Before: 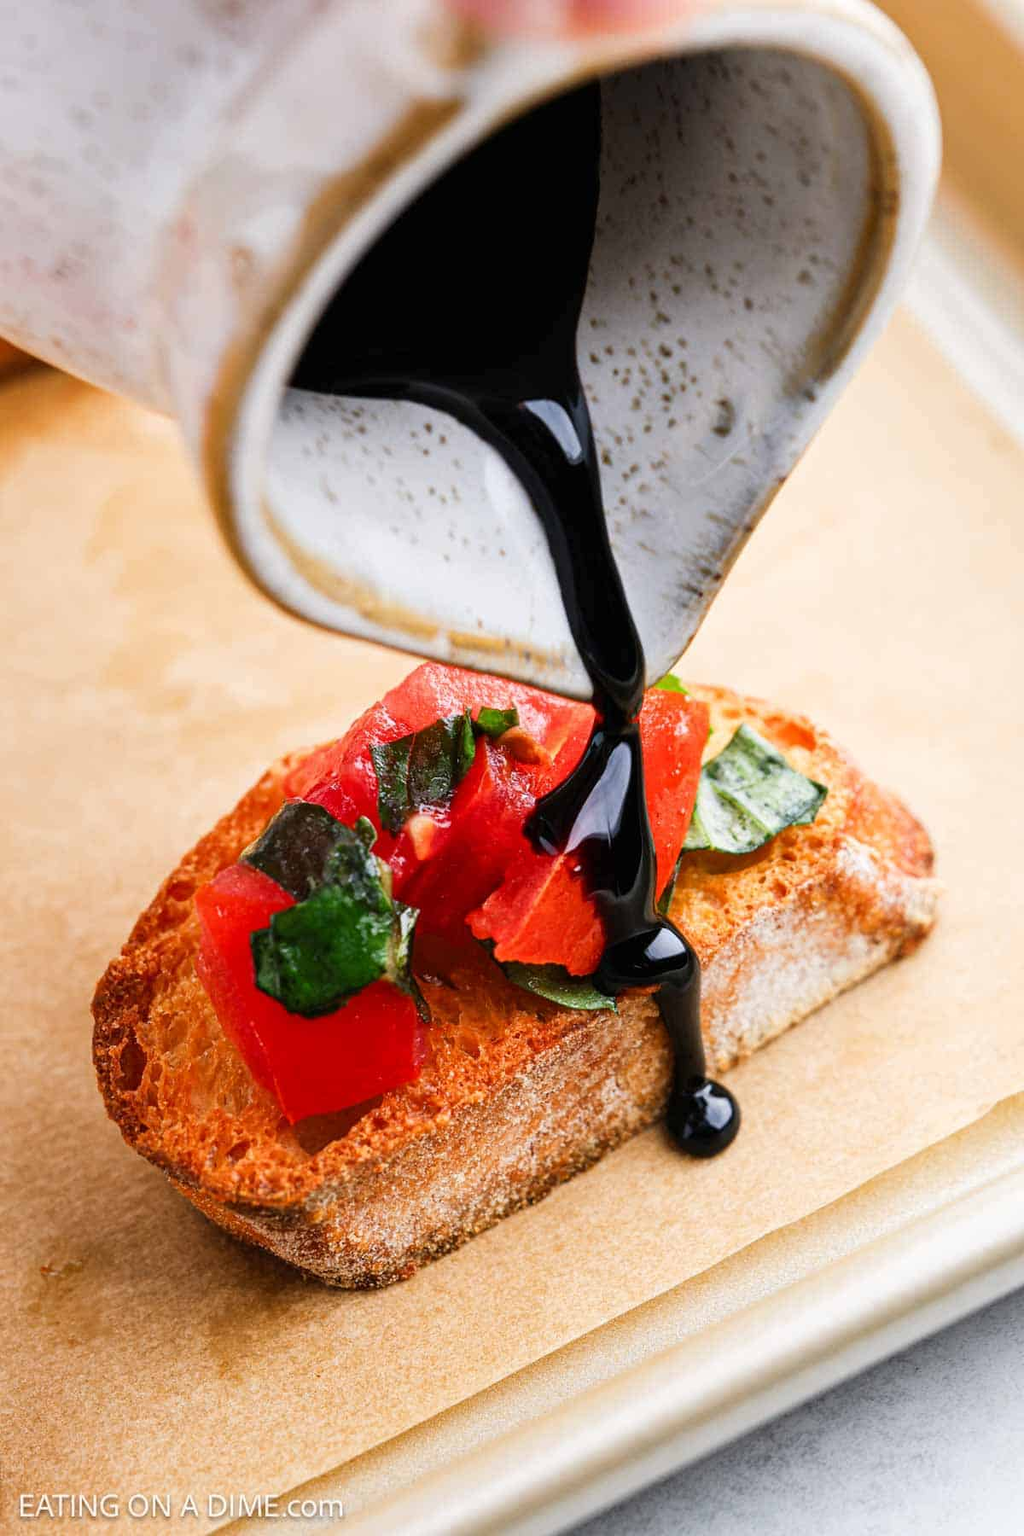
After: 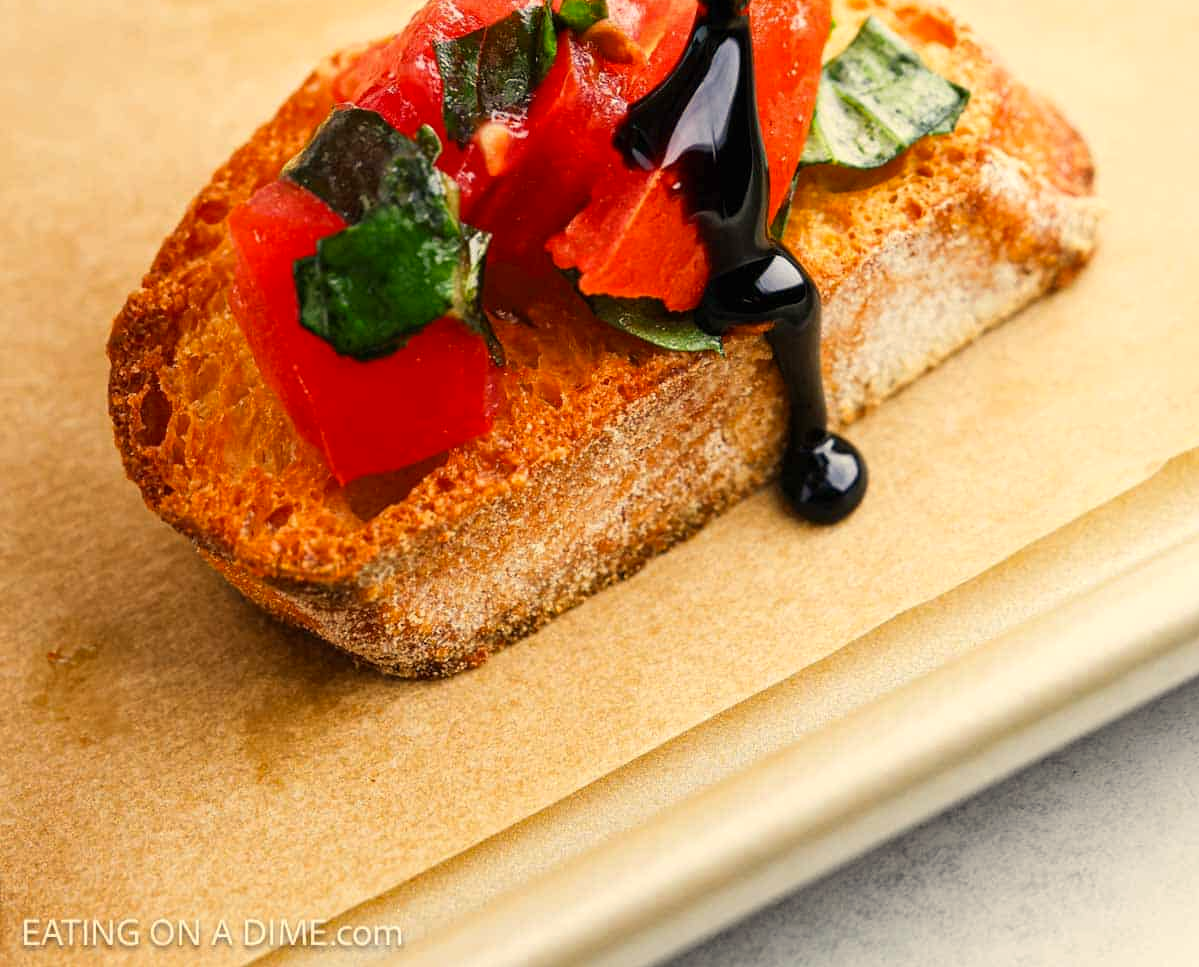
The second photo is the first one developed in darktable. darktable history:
crop and rotate: top 46.237%
color correction: highlights a* 1.39, highlights b* 17.83
